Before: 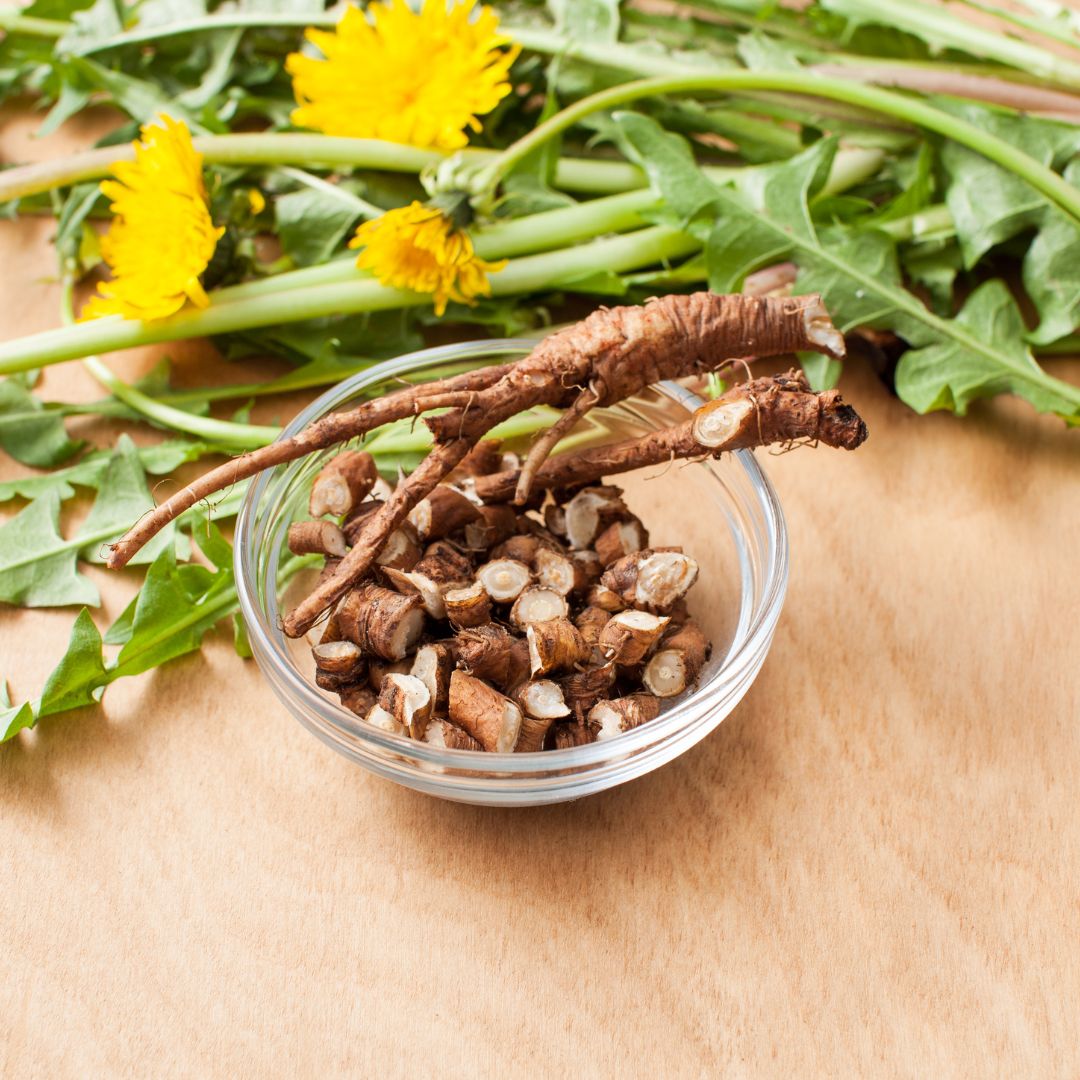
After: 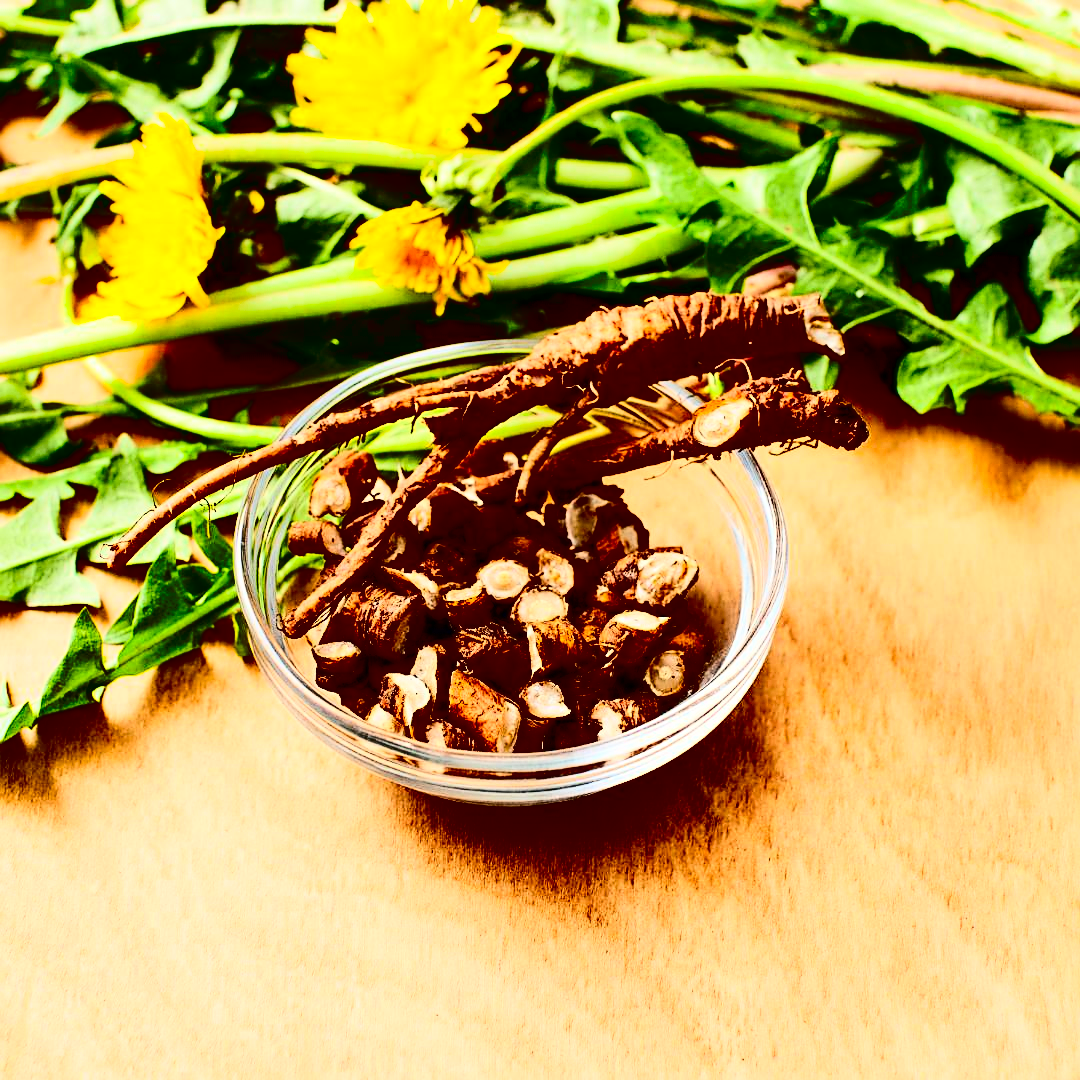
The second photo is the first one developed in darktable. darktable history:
contrast brightness saturation: contrast 0.77, brightness -1, saturation 1
color correction: highlights b* 3
sharpen: on, module defaults
